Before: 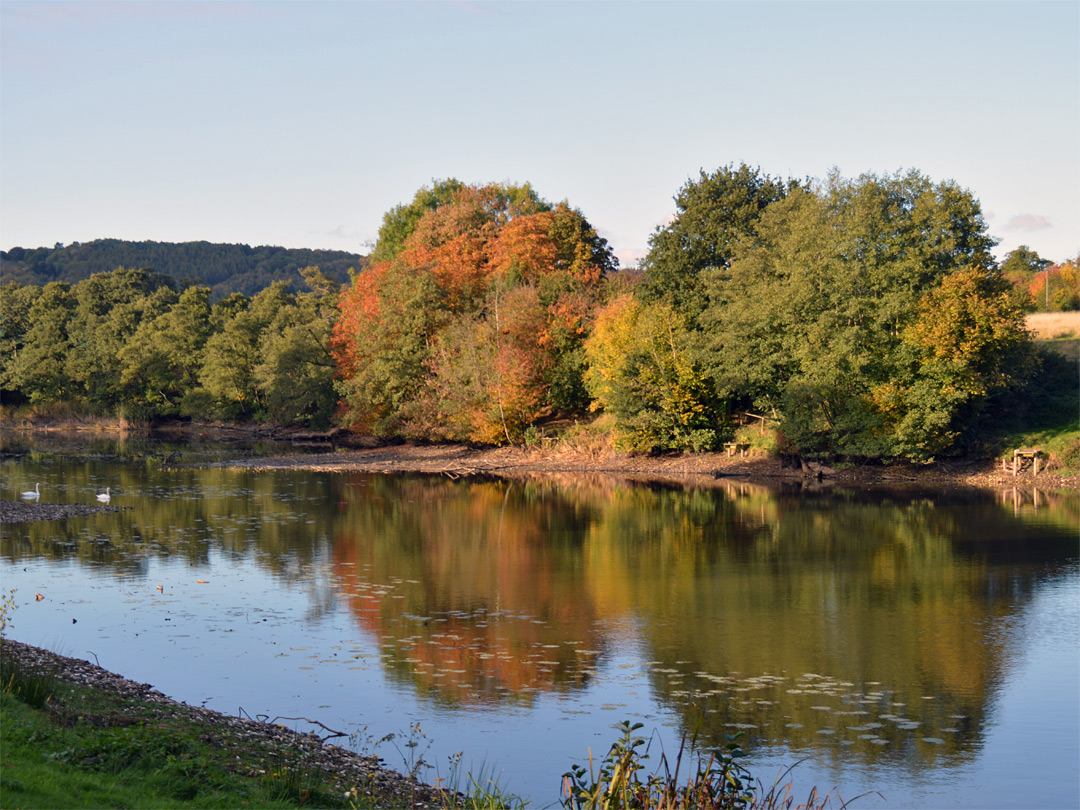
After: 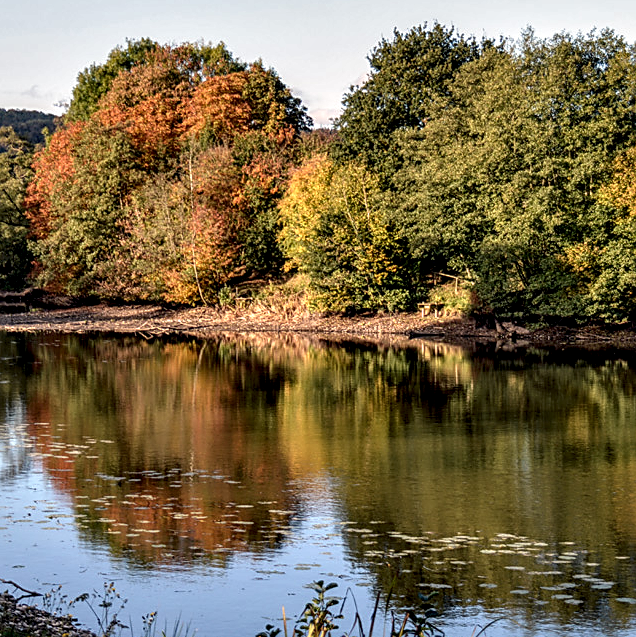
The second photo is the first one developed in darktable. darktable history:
sharpen: on, module defaults
local contrast: highlights 21%, detail 195%
crop and rotate: left 28.401%, top 17.391%, right 12.709%, bottom 3.865%
